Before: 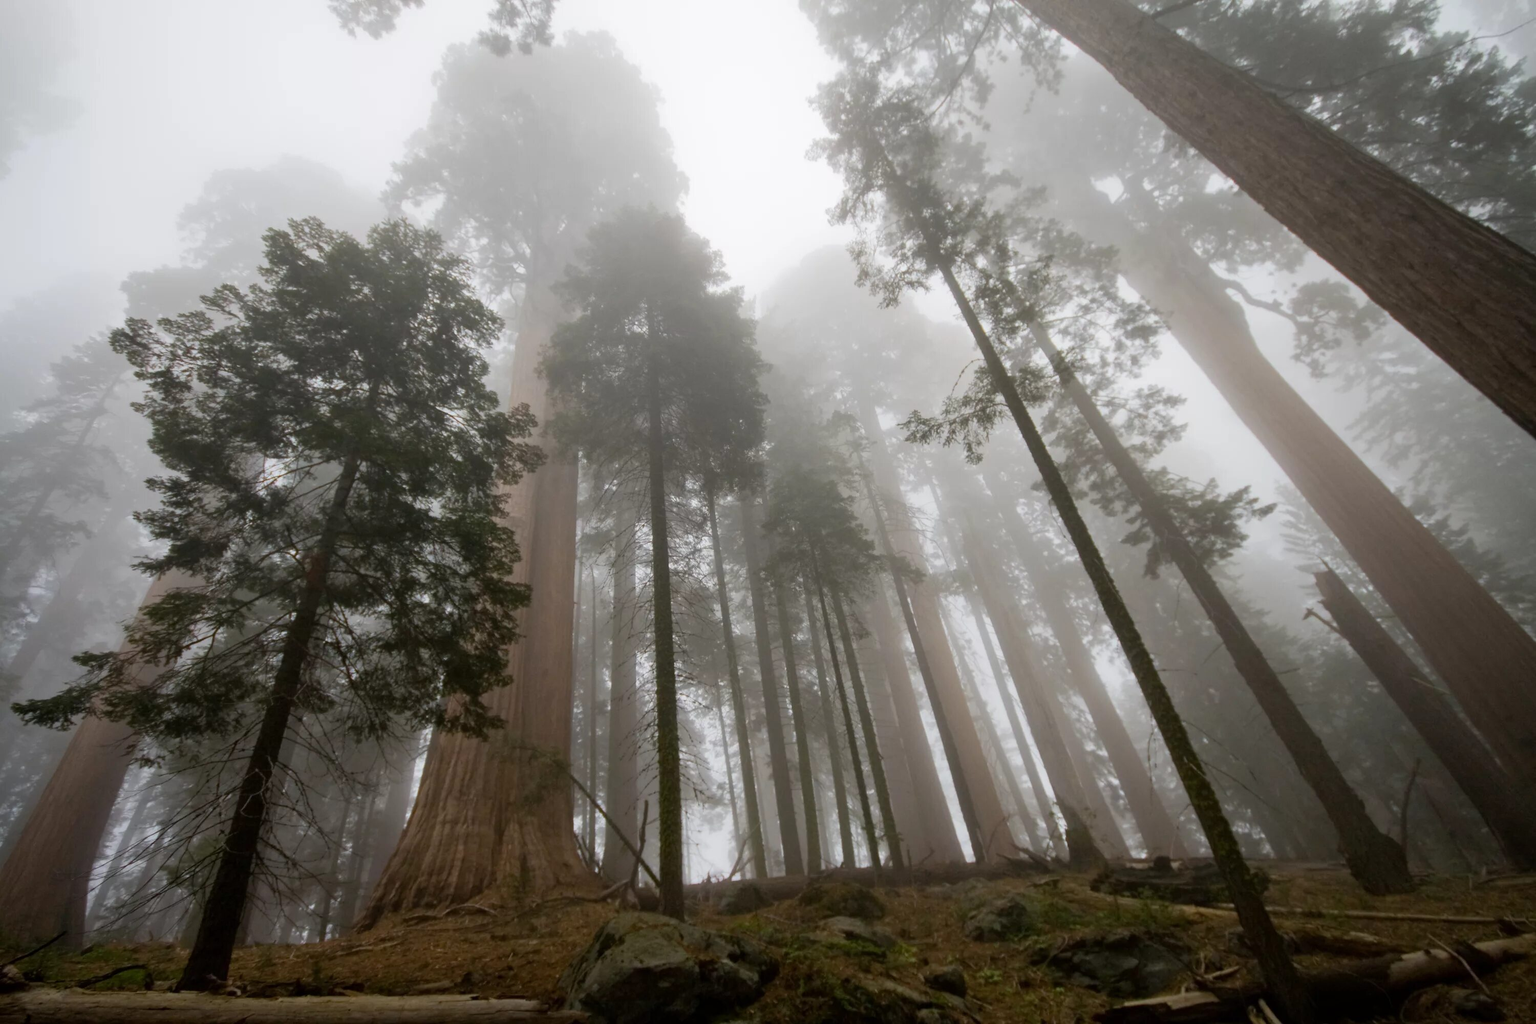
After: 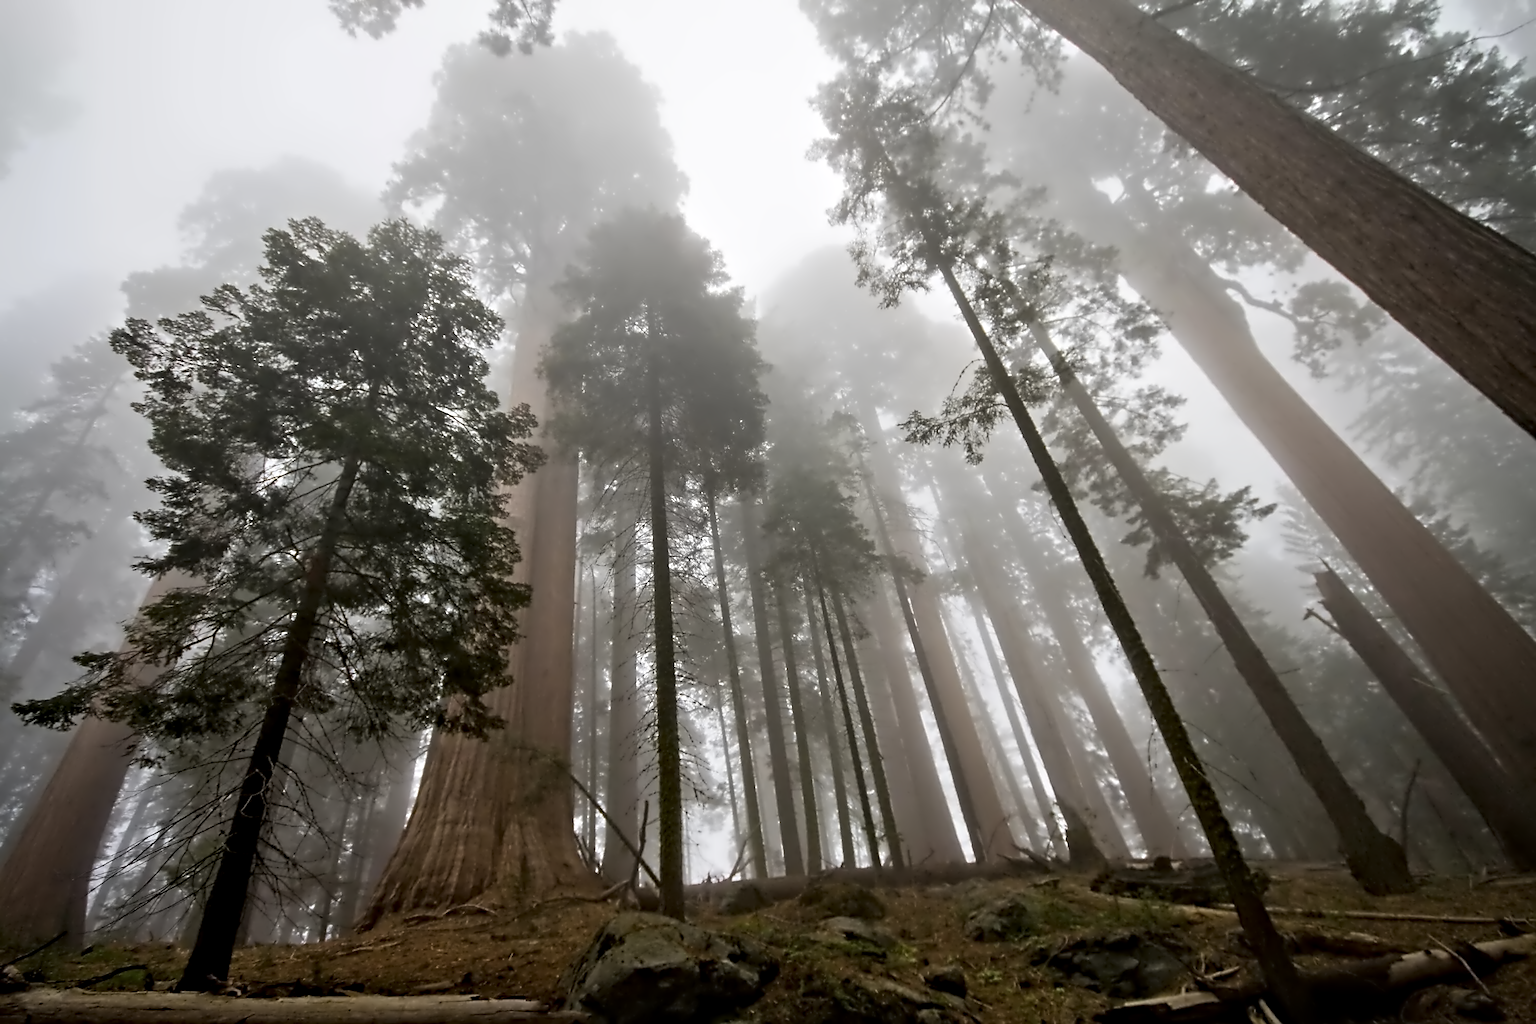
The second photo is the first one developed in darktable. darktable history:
contrast equalizer: y [[0.5, 0.542, 0.583, 0.625, 0.667, 0.708], [0.5 ×6], [0.5 ×6], [0, 0.033, 0.067, 0.1, 0.133, 0.167], [0, 0.05, 0.1, 0.15, 0.2, 0.25]]
sharpen: on, module defaults
